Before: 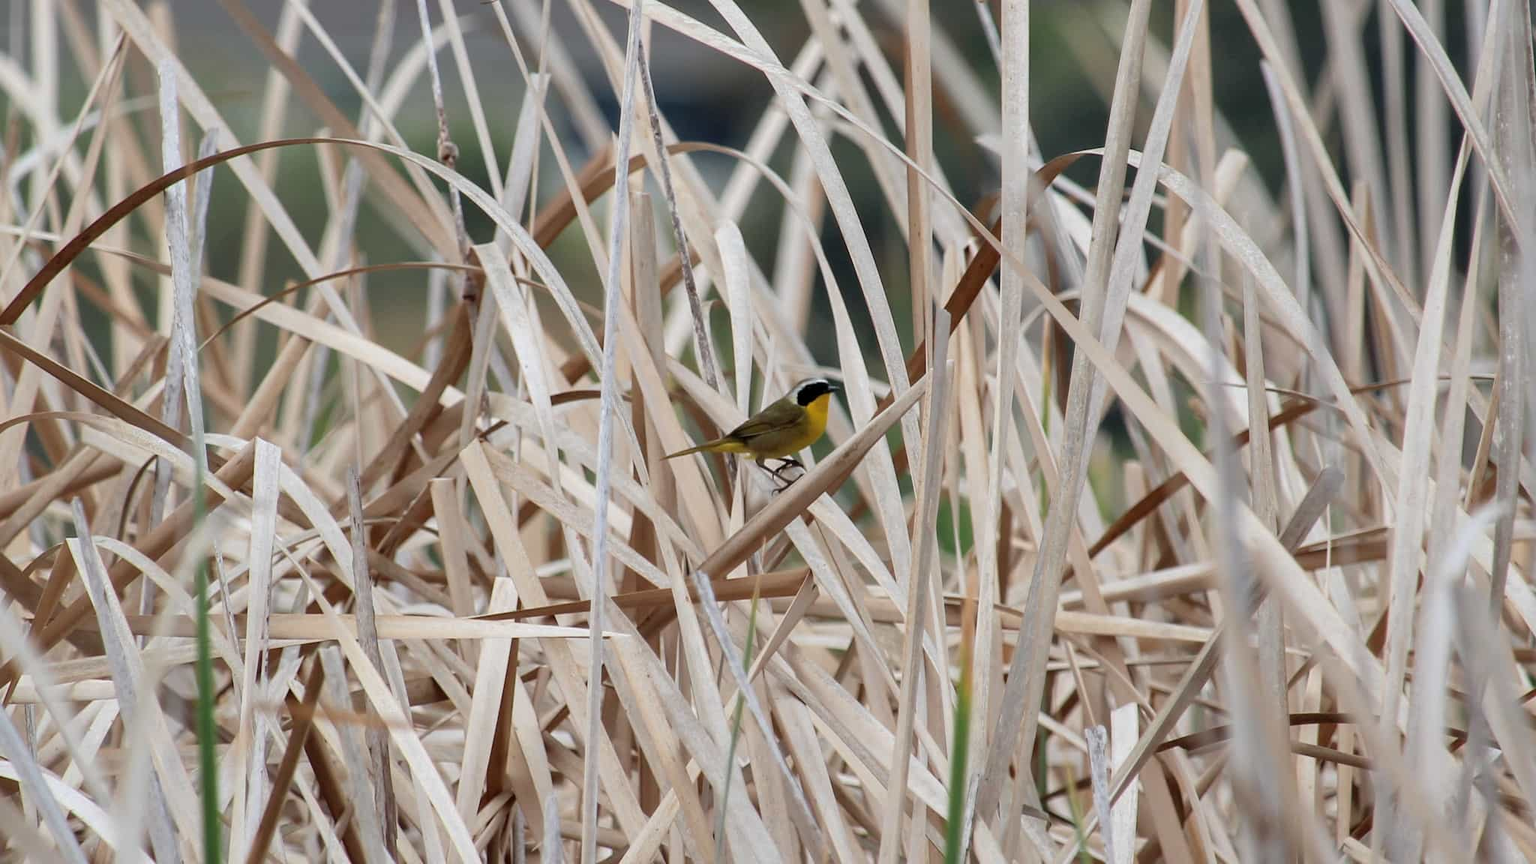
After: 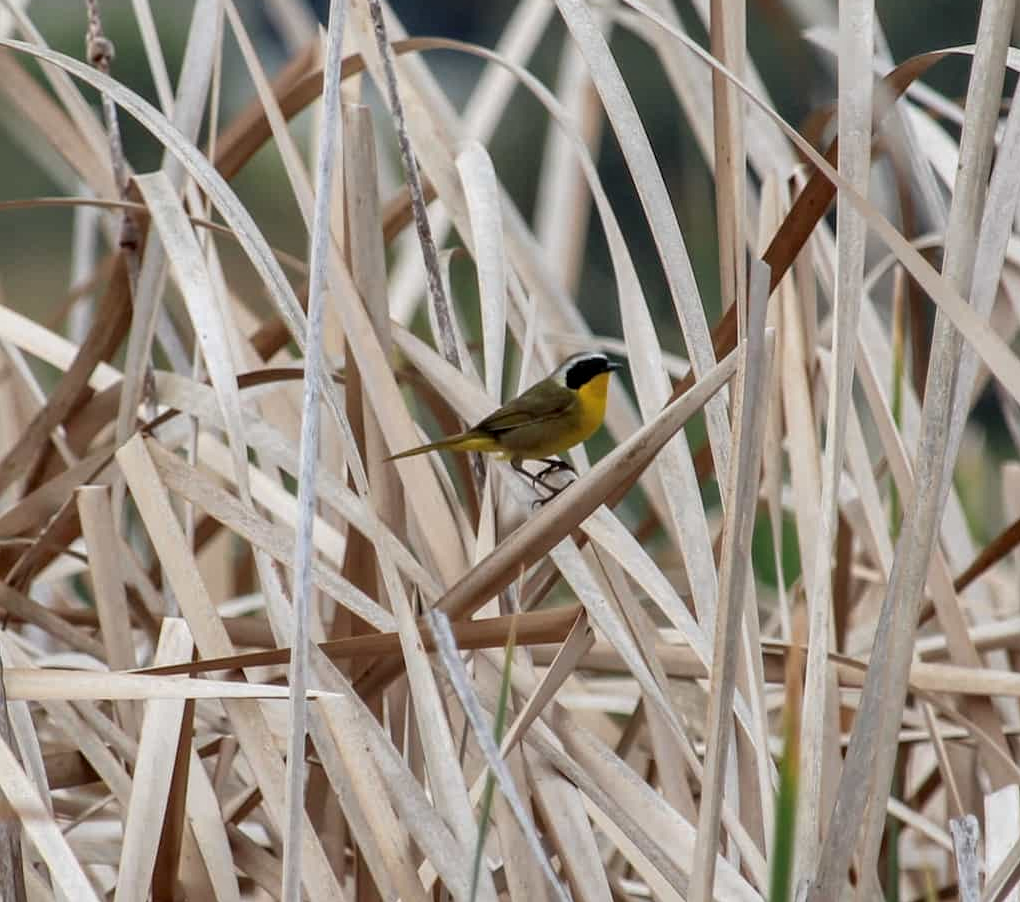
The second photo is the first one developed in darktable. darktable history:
crop and rotate: angle 0.024°, left 24.285%, top 13.193%, right 25.866%, bottom 8.428%
shadows and highlights: low approximation 0.01, soften with gaussian
local contrast: on, module defaults
